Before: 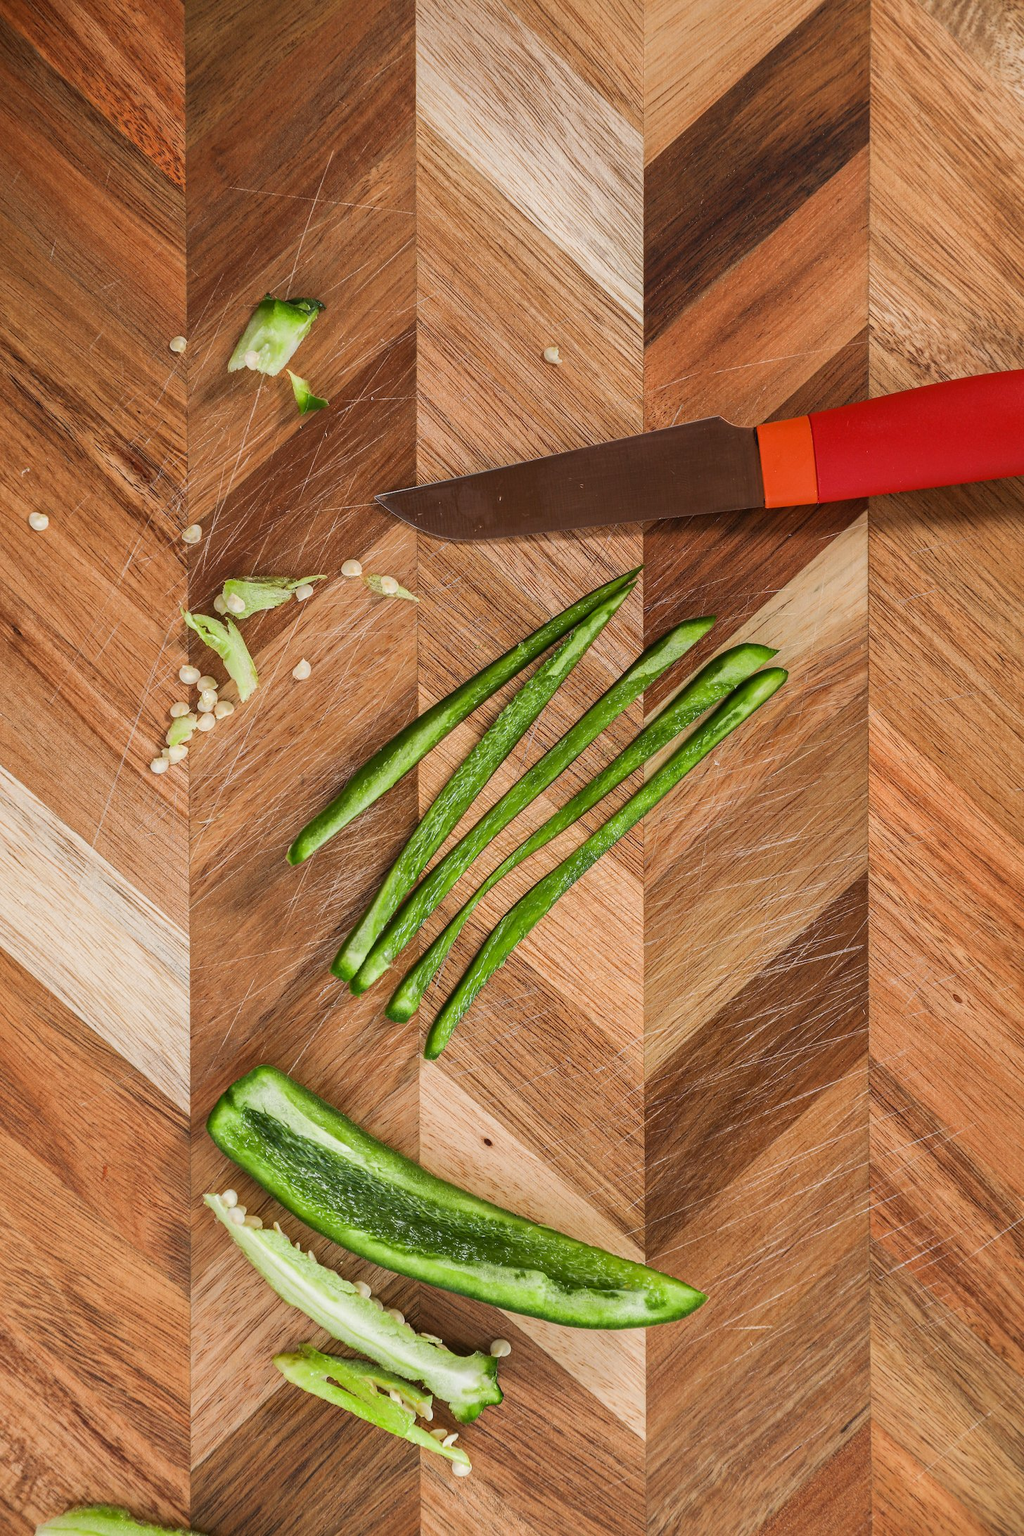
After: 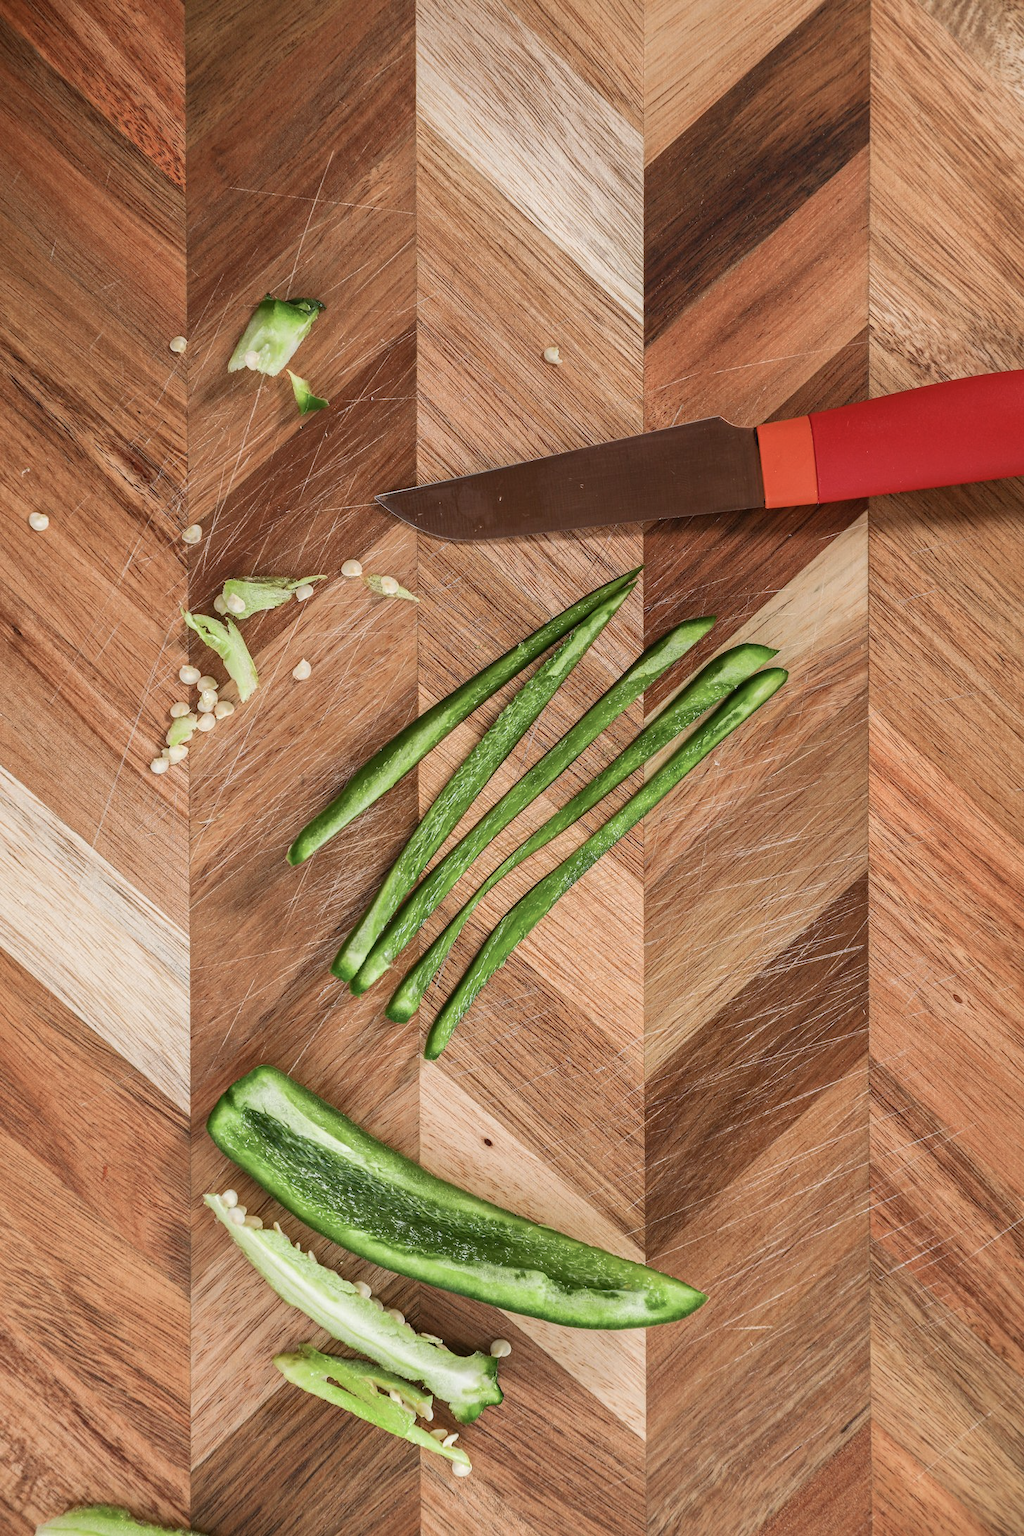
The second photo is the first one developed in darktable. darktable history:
exposure: exposure 0.073 EV, compensate highlight preservation false
color balance rgb: linear chroma grading › shadows -2.5%, linear chroma grading › highlights -14.761%, linear chroma grading › global chroma -9.38%, linear chroma grading › mid-tones -9.746%, perceptual saturation grading › global saturation 0.914%, global vibrance 16.017%, saturation formula JzAzBz (2021)
